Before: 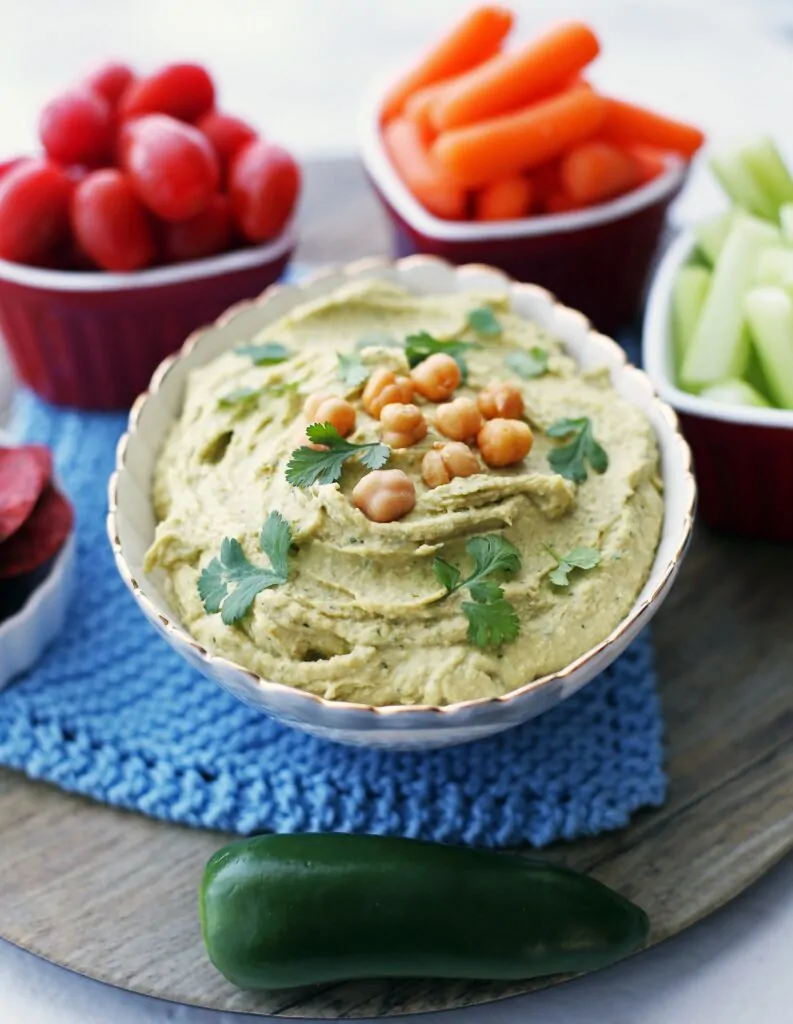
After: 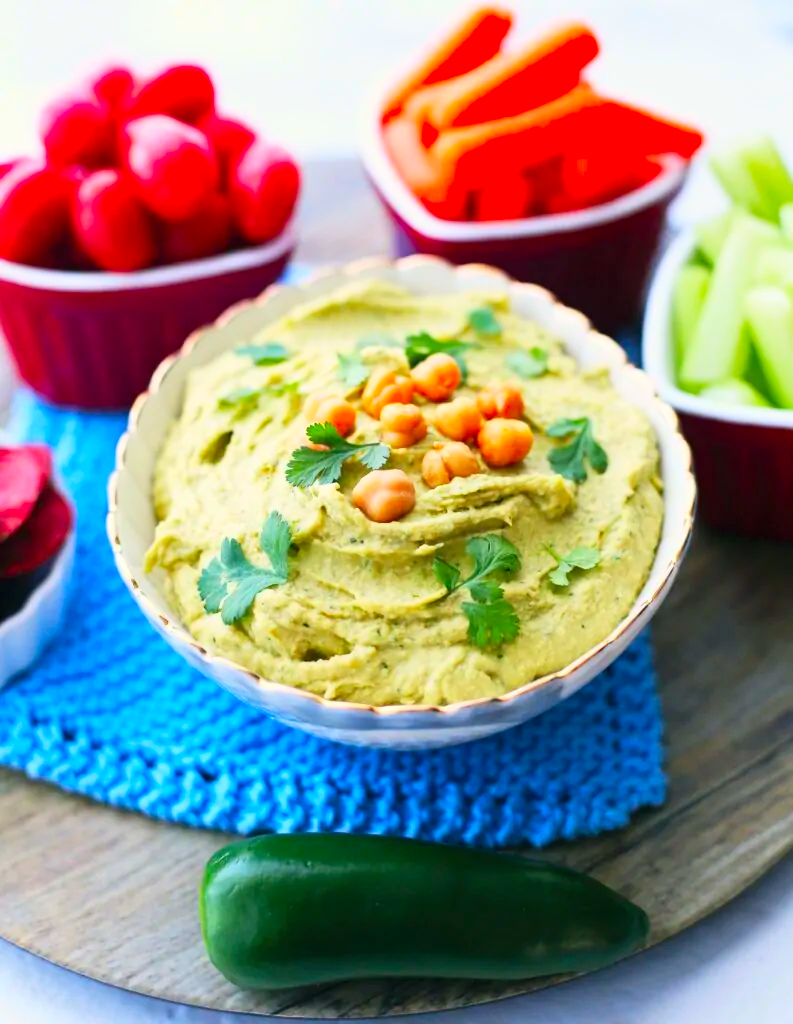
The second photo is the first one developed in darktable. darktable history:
contrast brightness saturation: contrast 0.197, brightness 0.199, saturation 0.807
